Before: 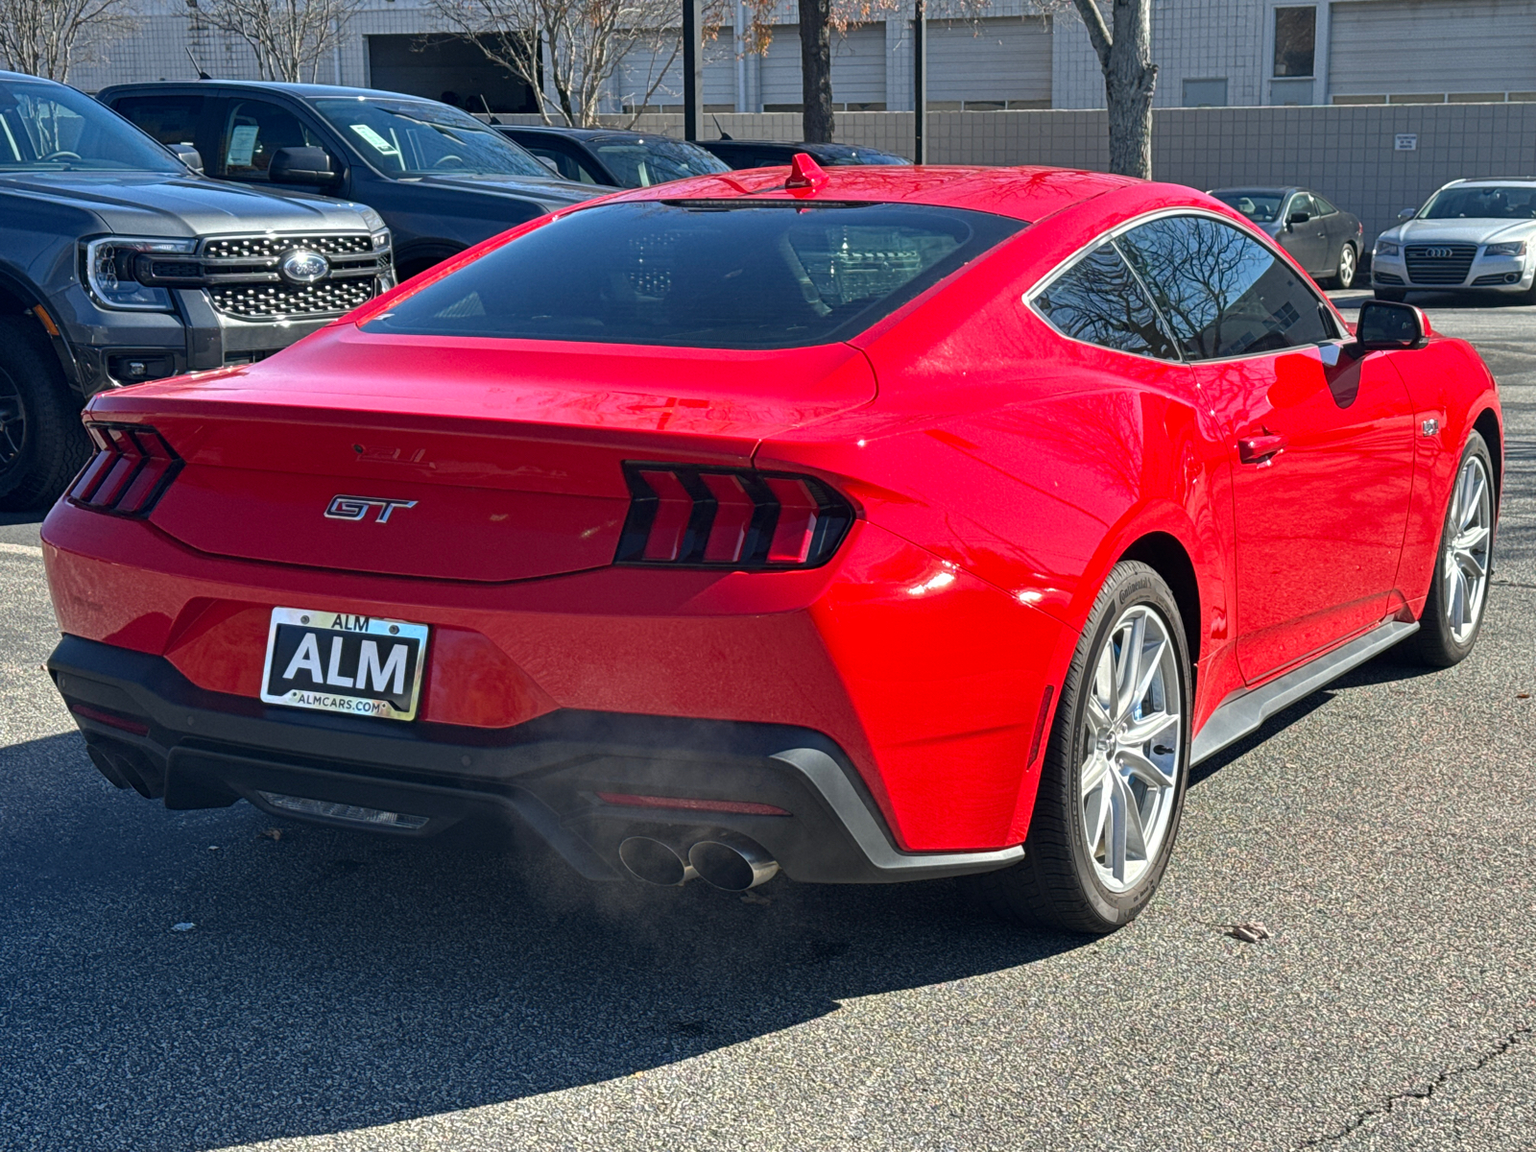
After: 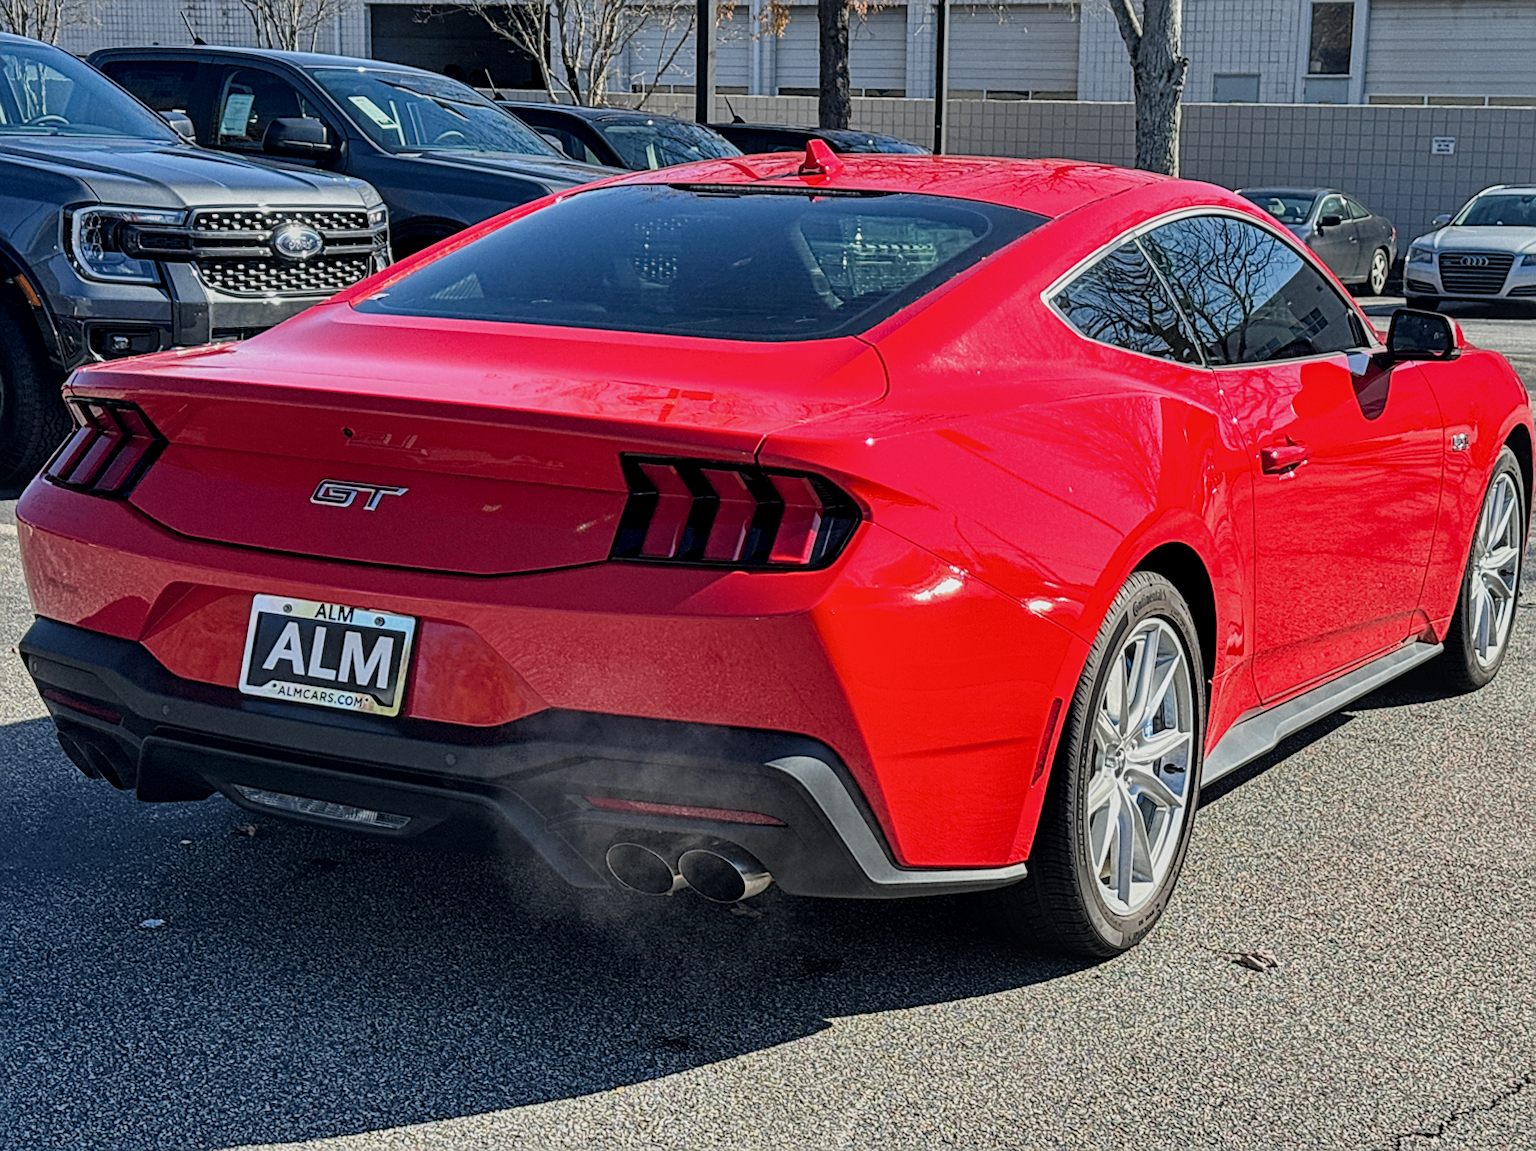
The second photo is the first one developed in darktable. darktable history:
sharpen: on, module defaults
crop and rotate: angle -1.63°
filmic rgb: black relative exposure -7.65 EV, white relative exposure 4.56 EV, threshold 5.96 EV, hardness 3.61, enable highlight reconstruction true
local contrast: on, module defaults
shadows and highlights: shadows 12.48, white point adjustment 1.12, soften with gaussian
exposure: exposure 0.127 EV, compensate highlight preservation false
